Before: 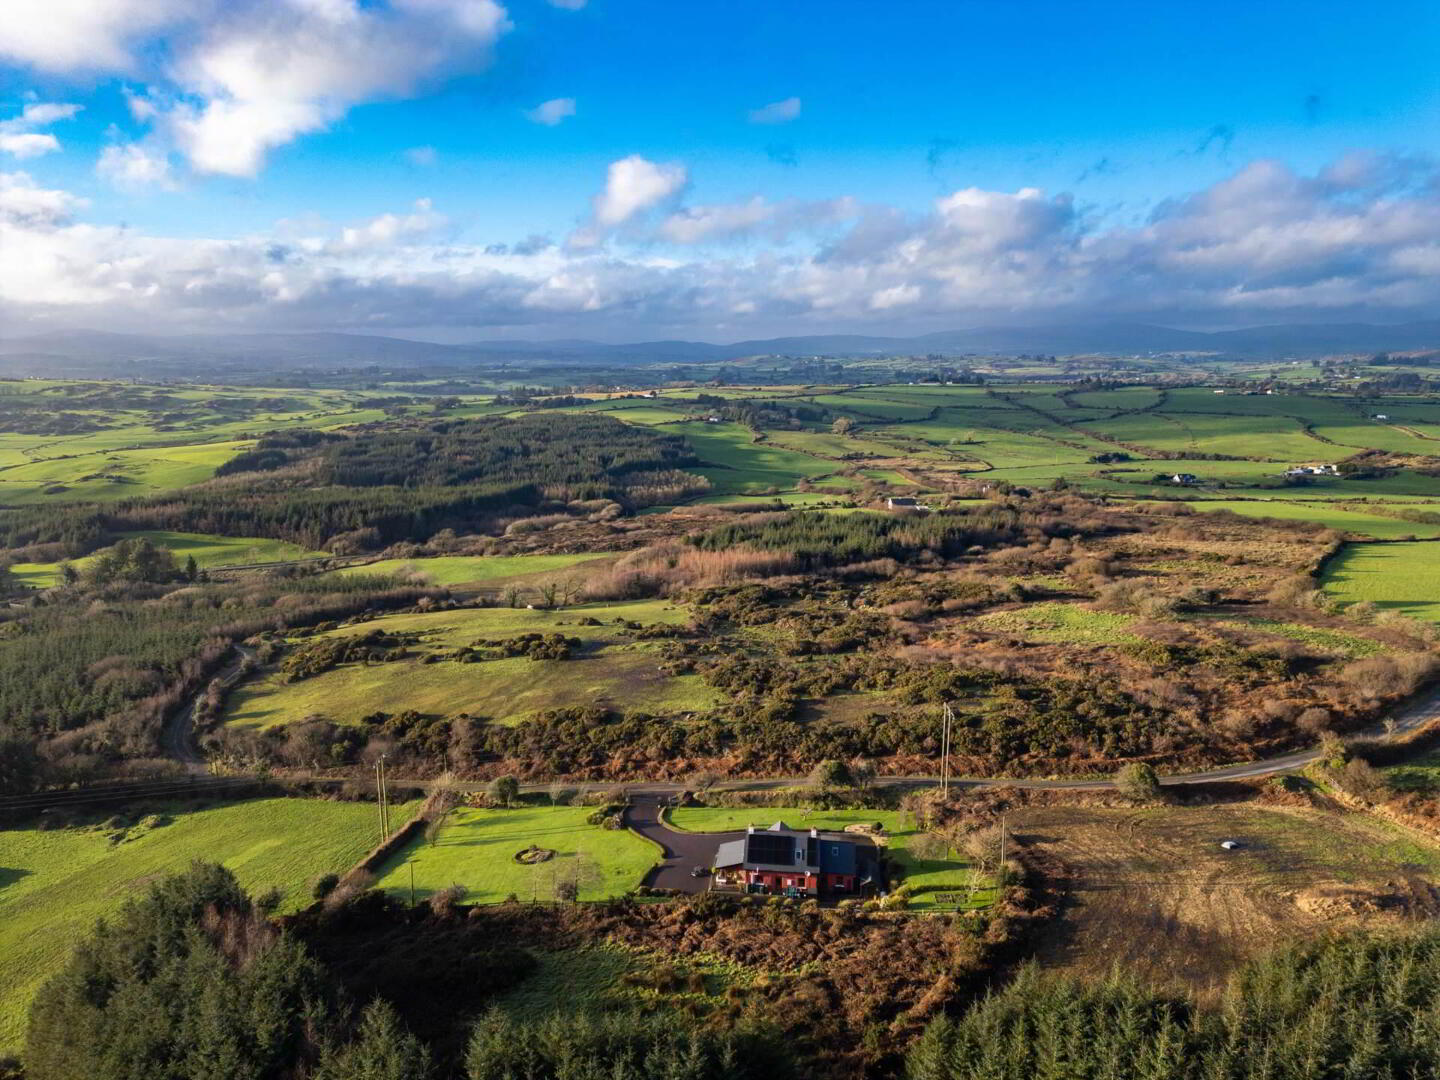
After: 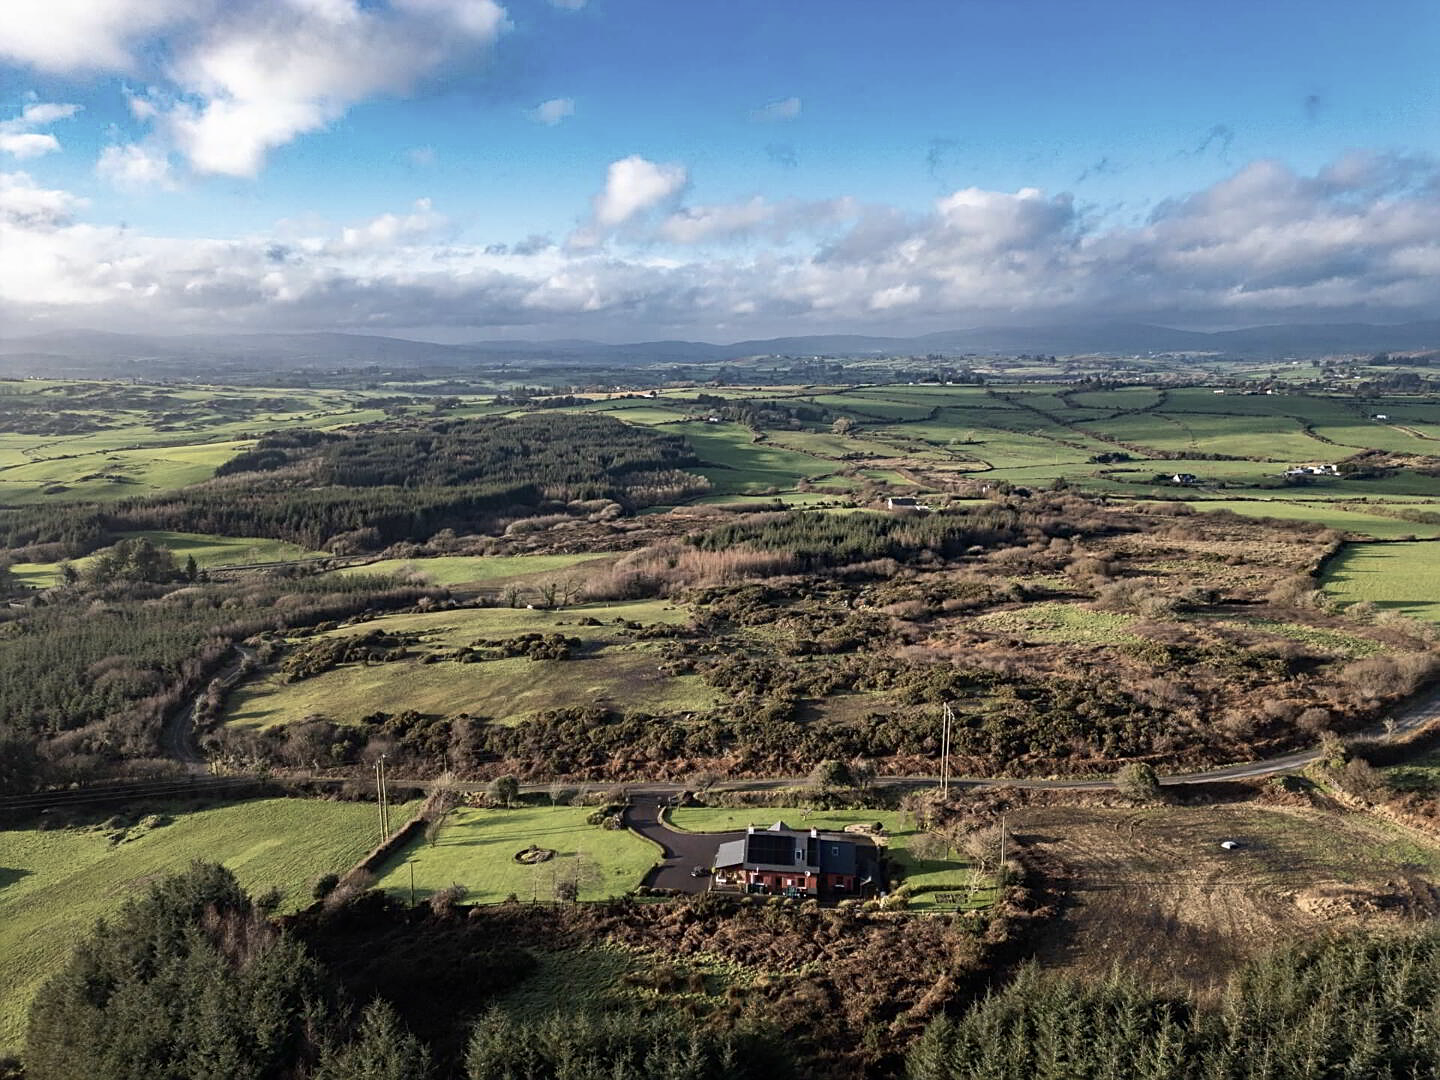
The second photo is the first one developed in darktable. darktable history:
sharpen: on, module defaults
contrast brightness saturation: contrast 0.1, saturation -0.36
